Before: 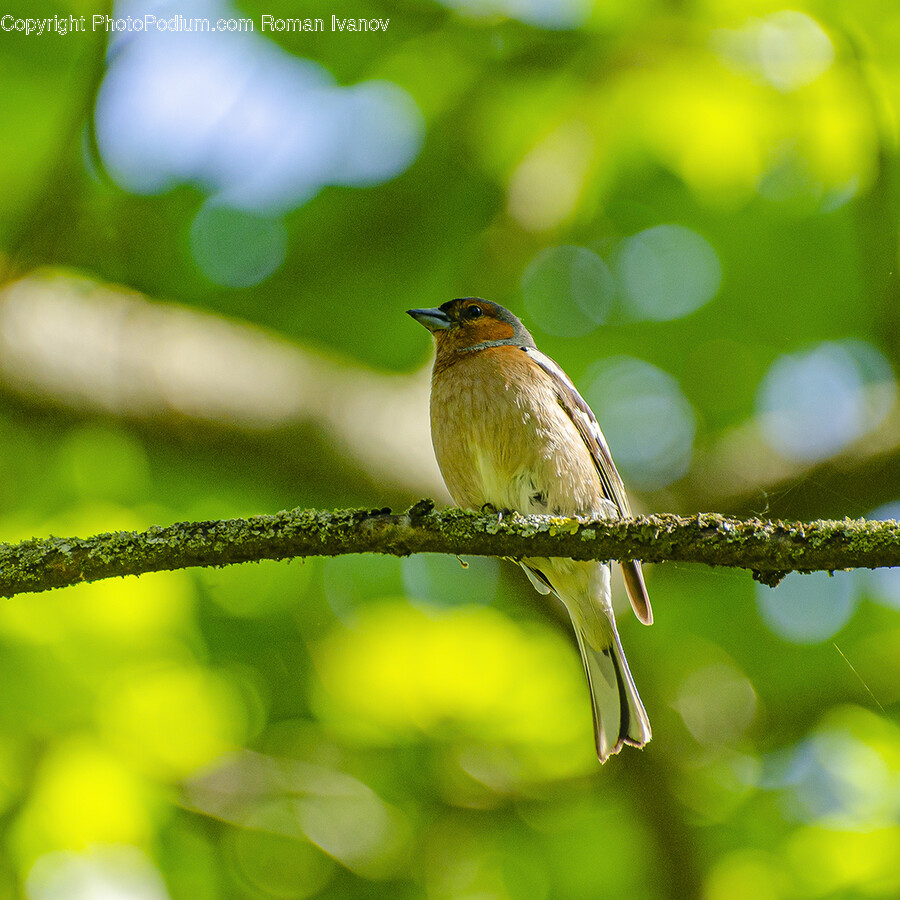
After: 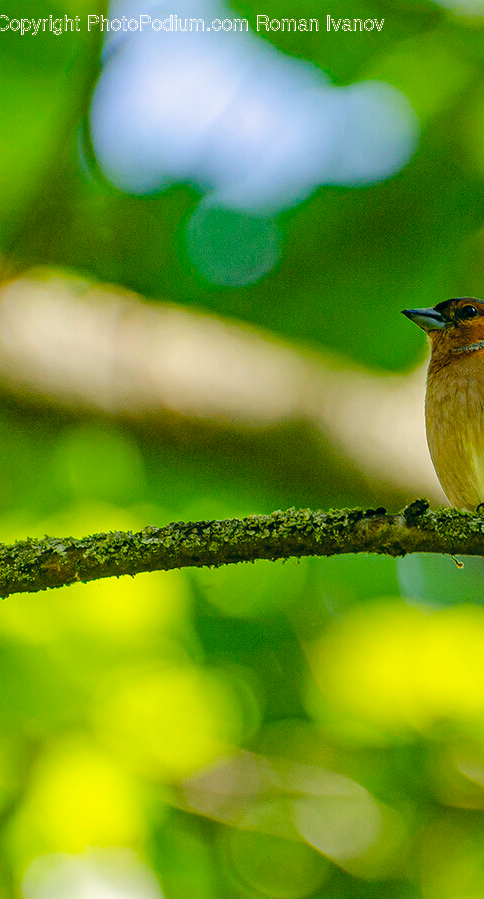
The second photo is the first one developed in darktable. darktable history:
color balance: lift [1, 0.998, 1.001, 1.002], gamma [1, 1.02, 1, 0.98], gain [1, 1.02, 1.003, 0.98]
crop: left 0.587%, right 45.588%, bottom 0.086%
